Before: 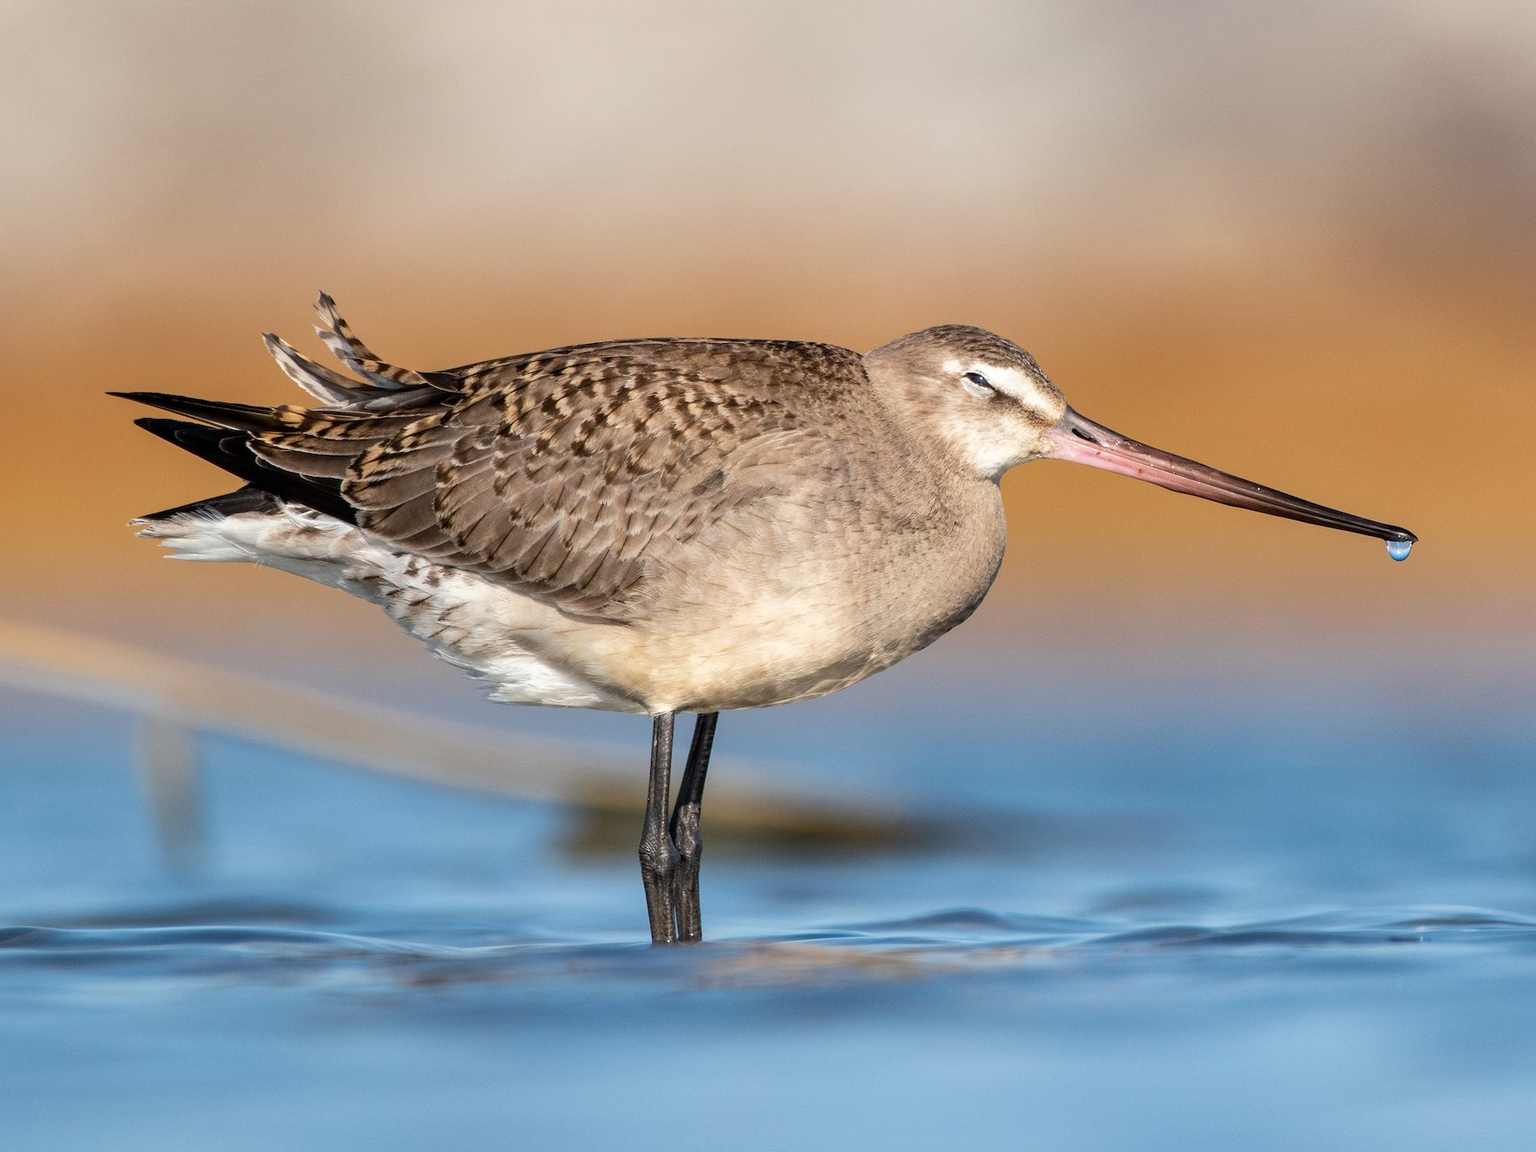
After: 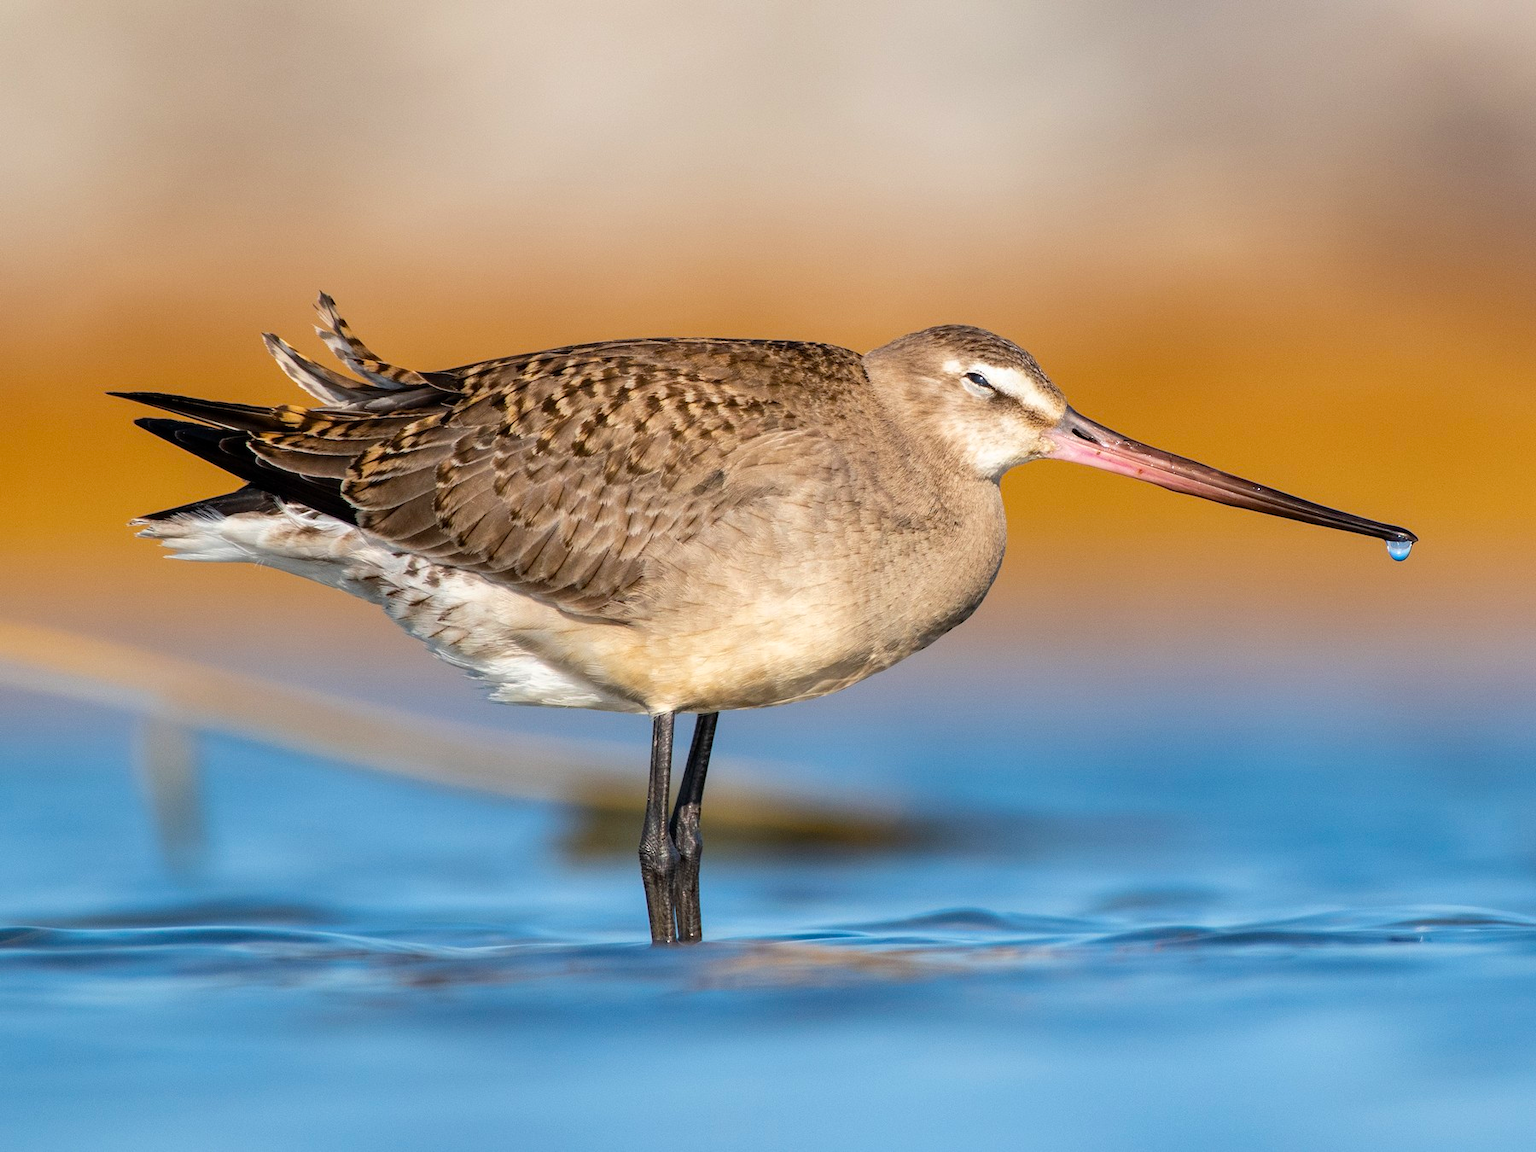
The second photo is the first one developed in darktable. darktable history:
color balance rgb: perceptual saturation grading › global saturation 25%, global vibrance 20%
rotate and perspective: automatic cropping off
